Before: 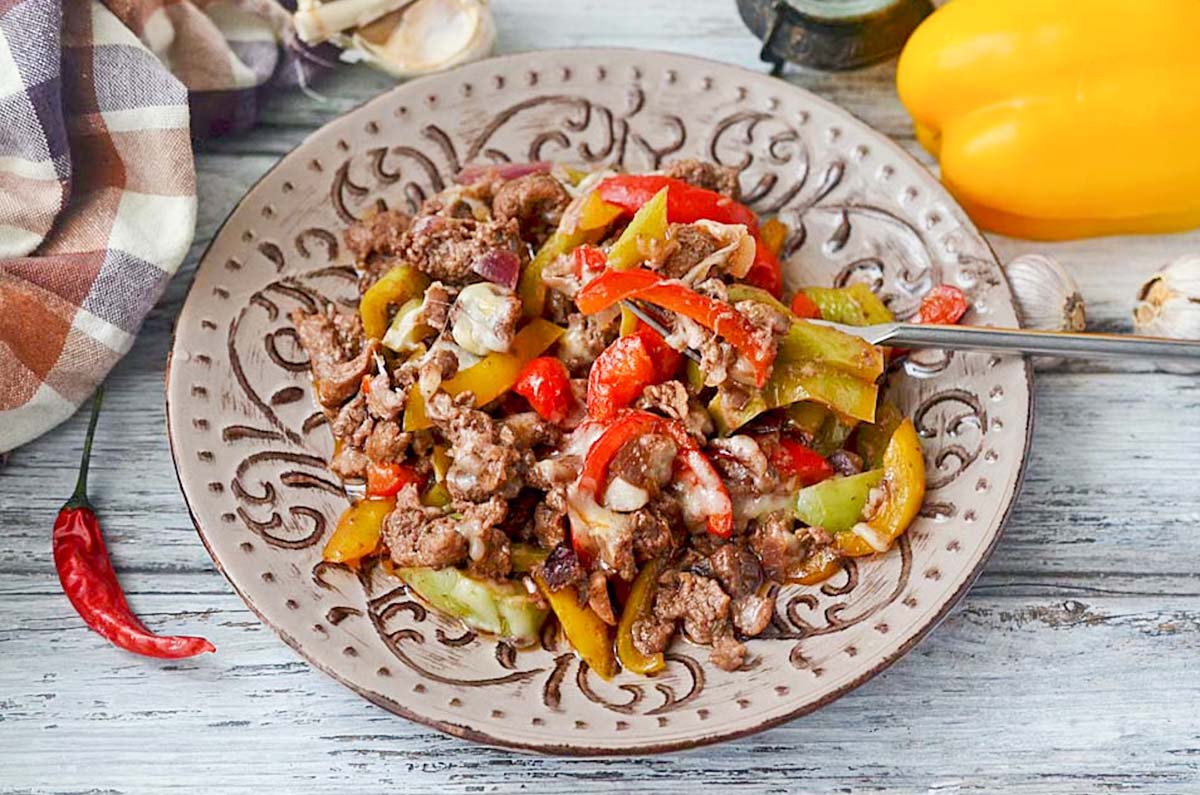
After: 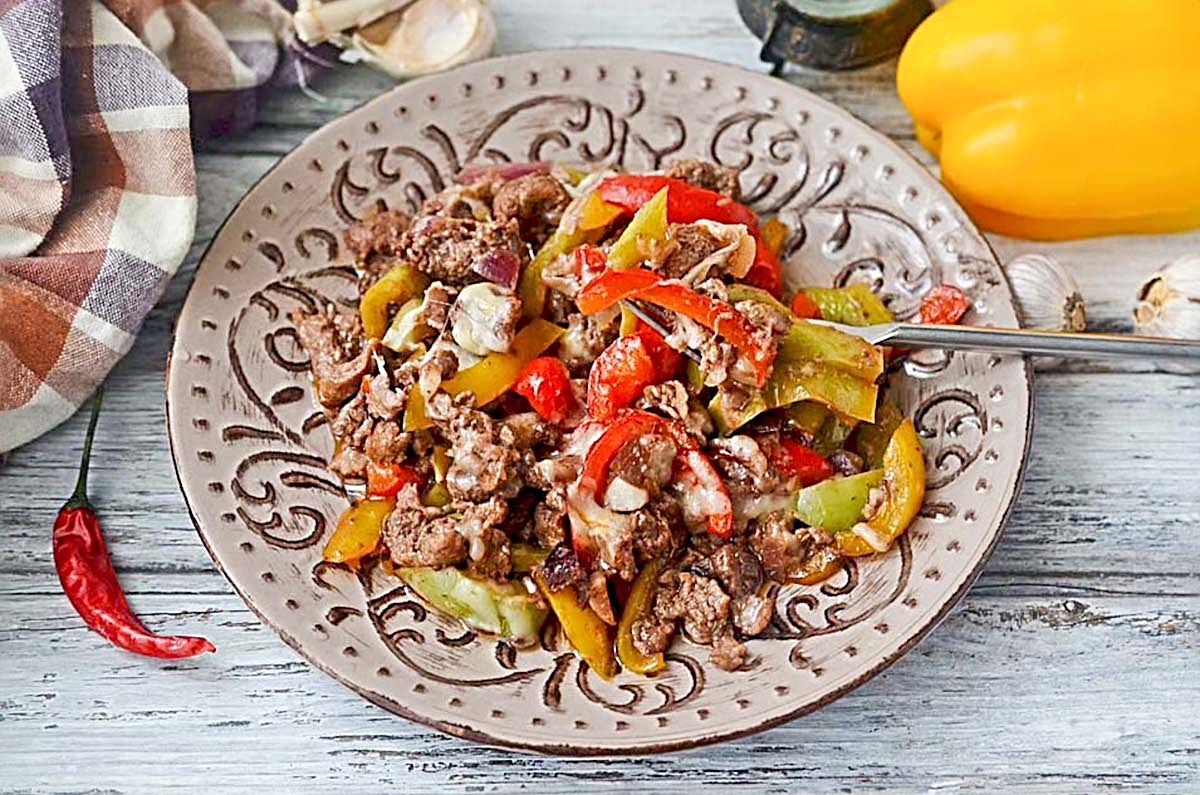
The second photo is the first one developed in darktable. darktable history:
sharpen: radius 3.96
